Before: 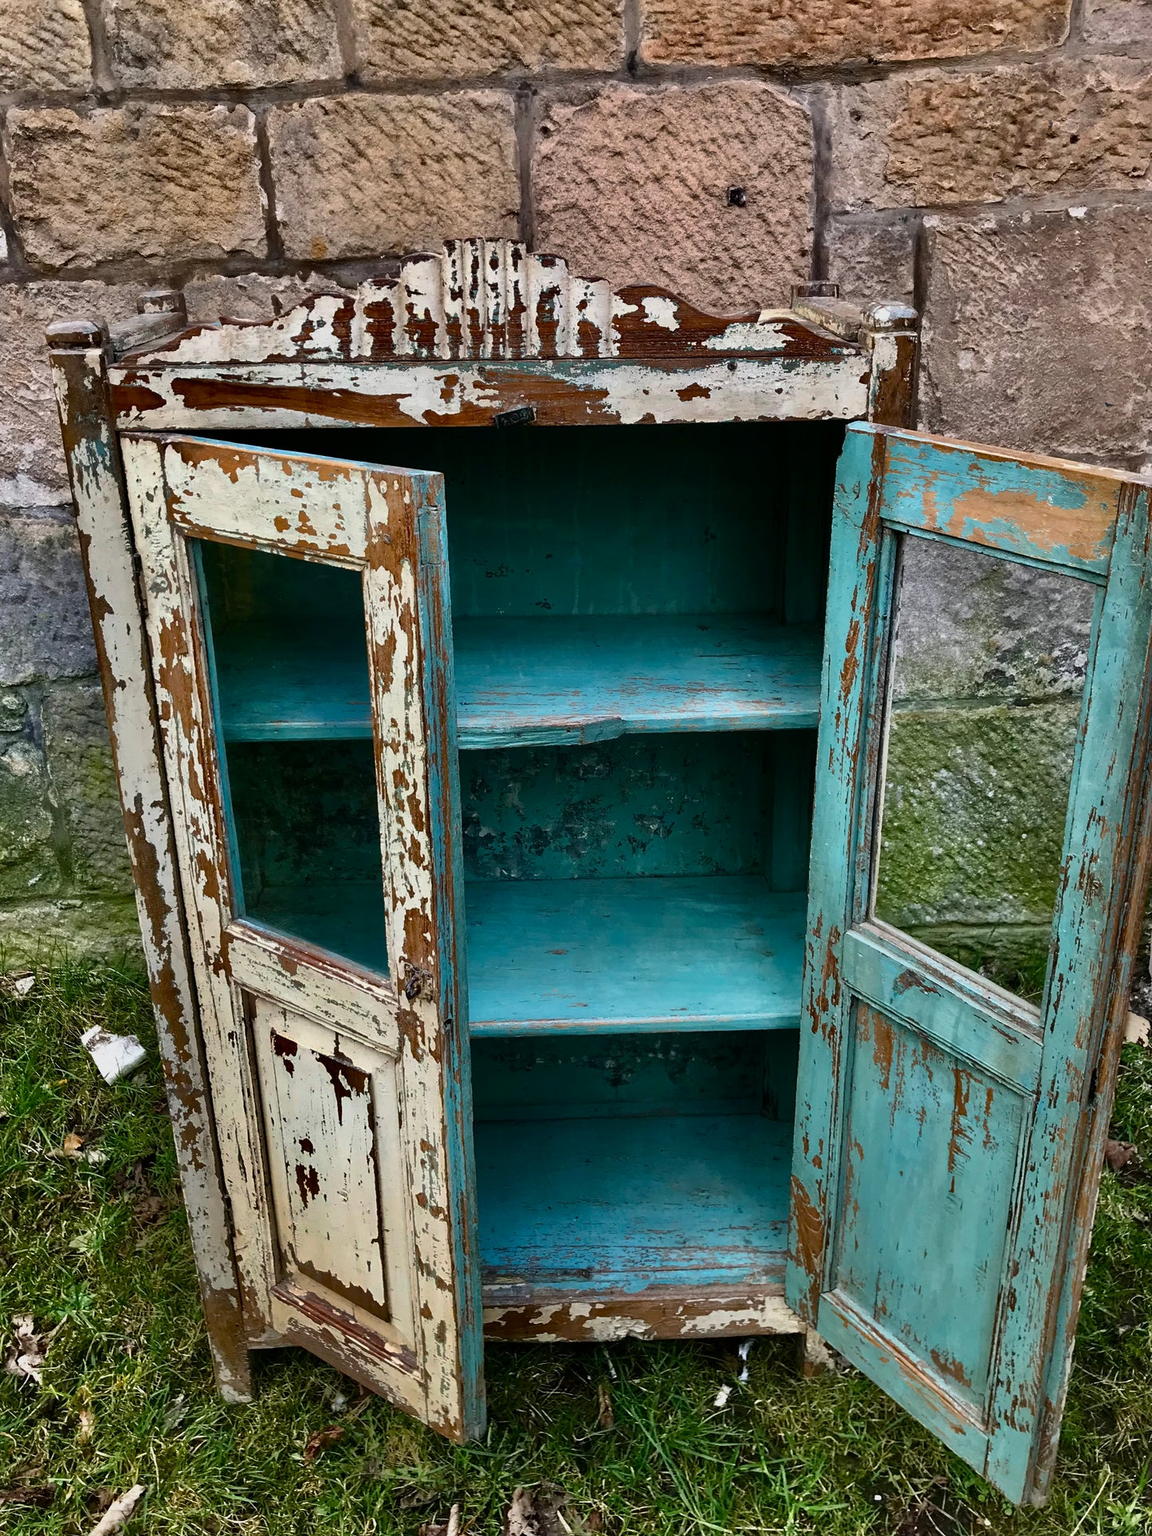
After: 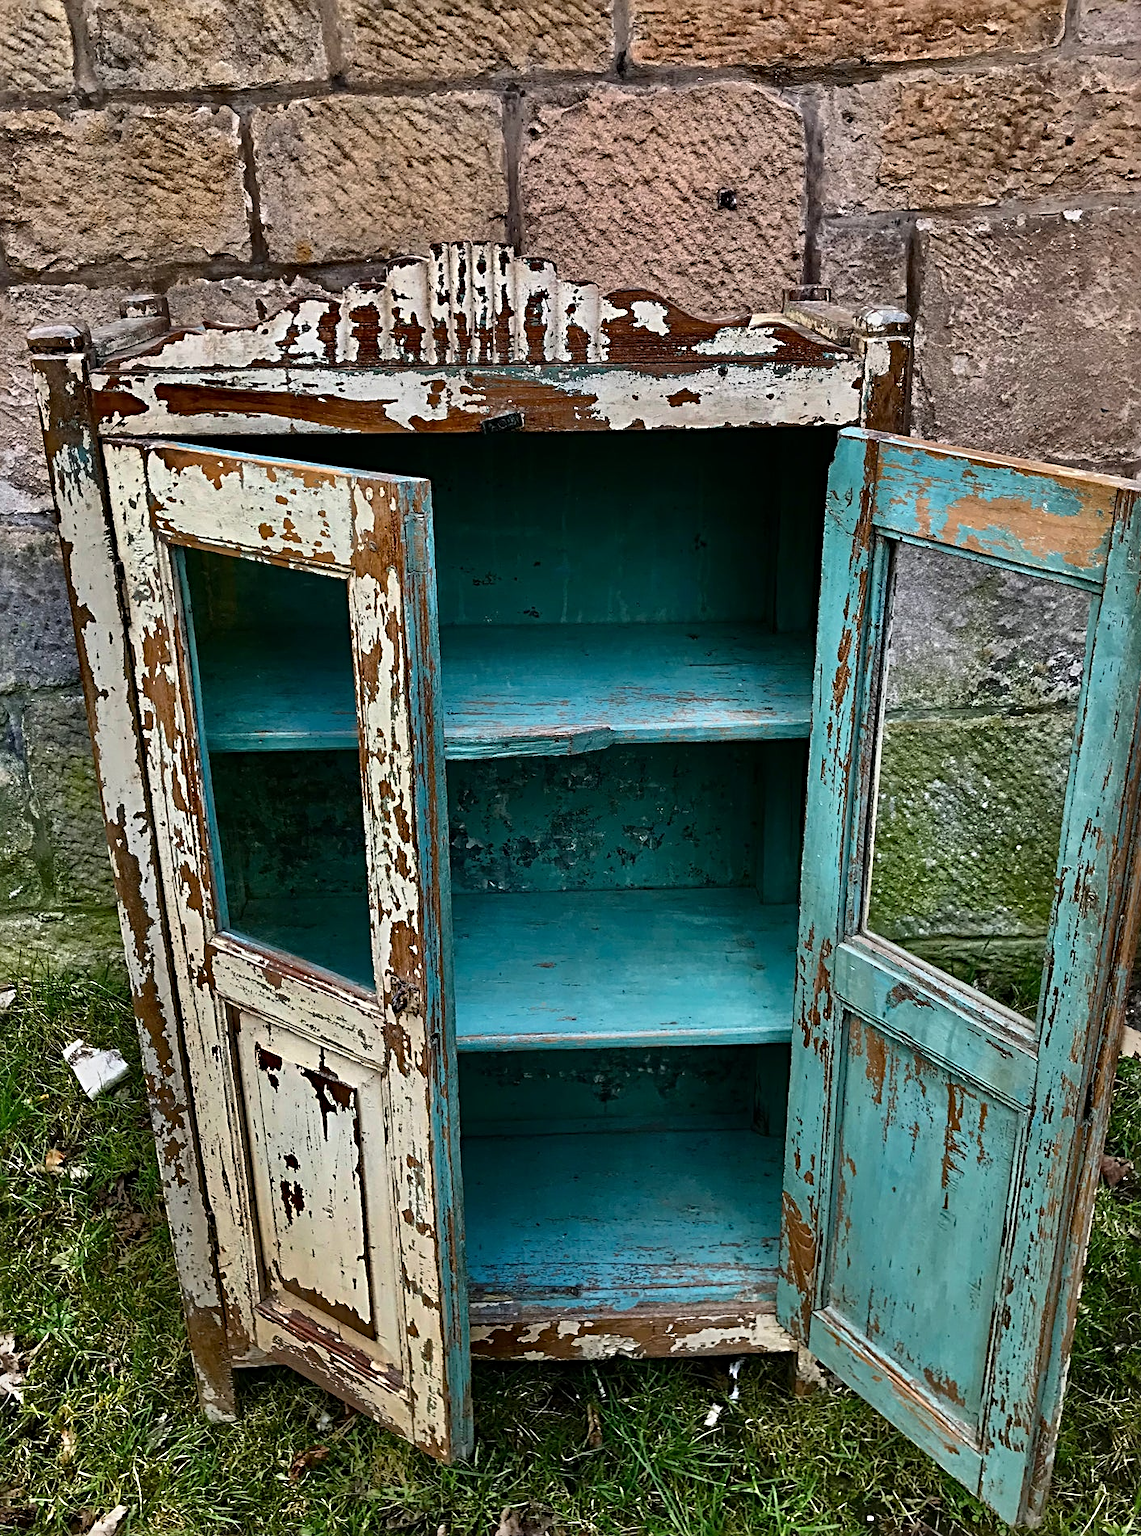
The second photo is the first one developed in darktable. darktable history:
crop and rotate: left 1.664%, right 0.525%, bottom 1.298%
sharpen: radius 3.962
